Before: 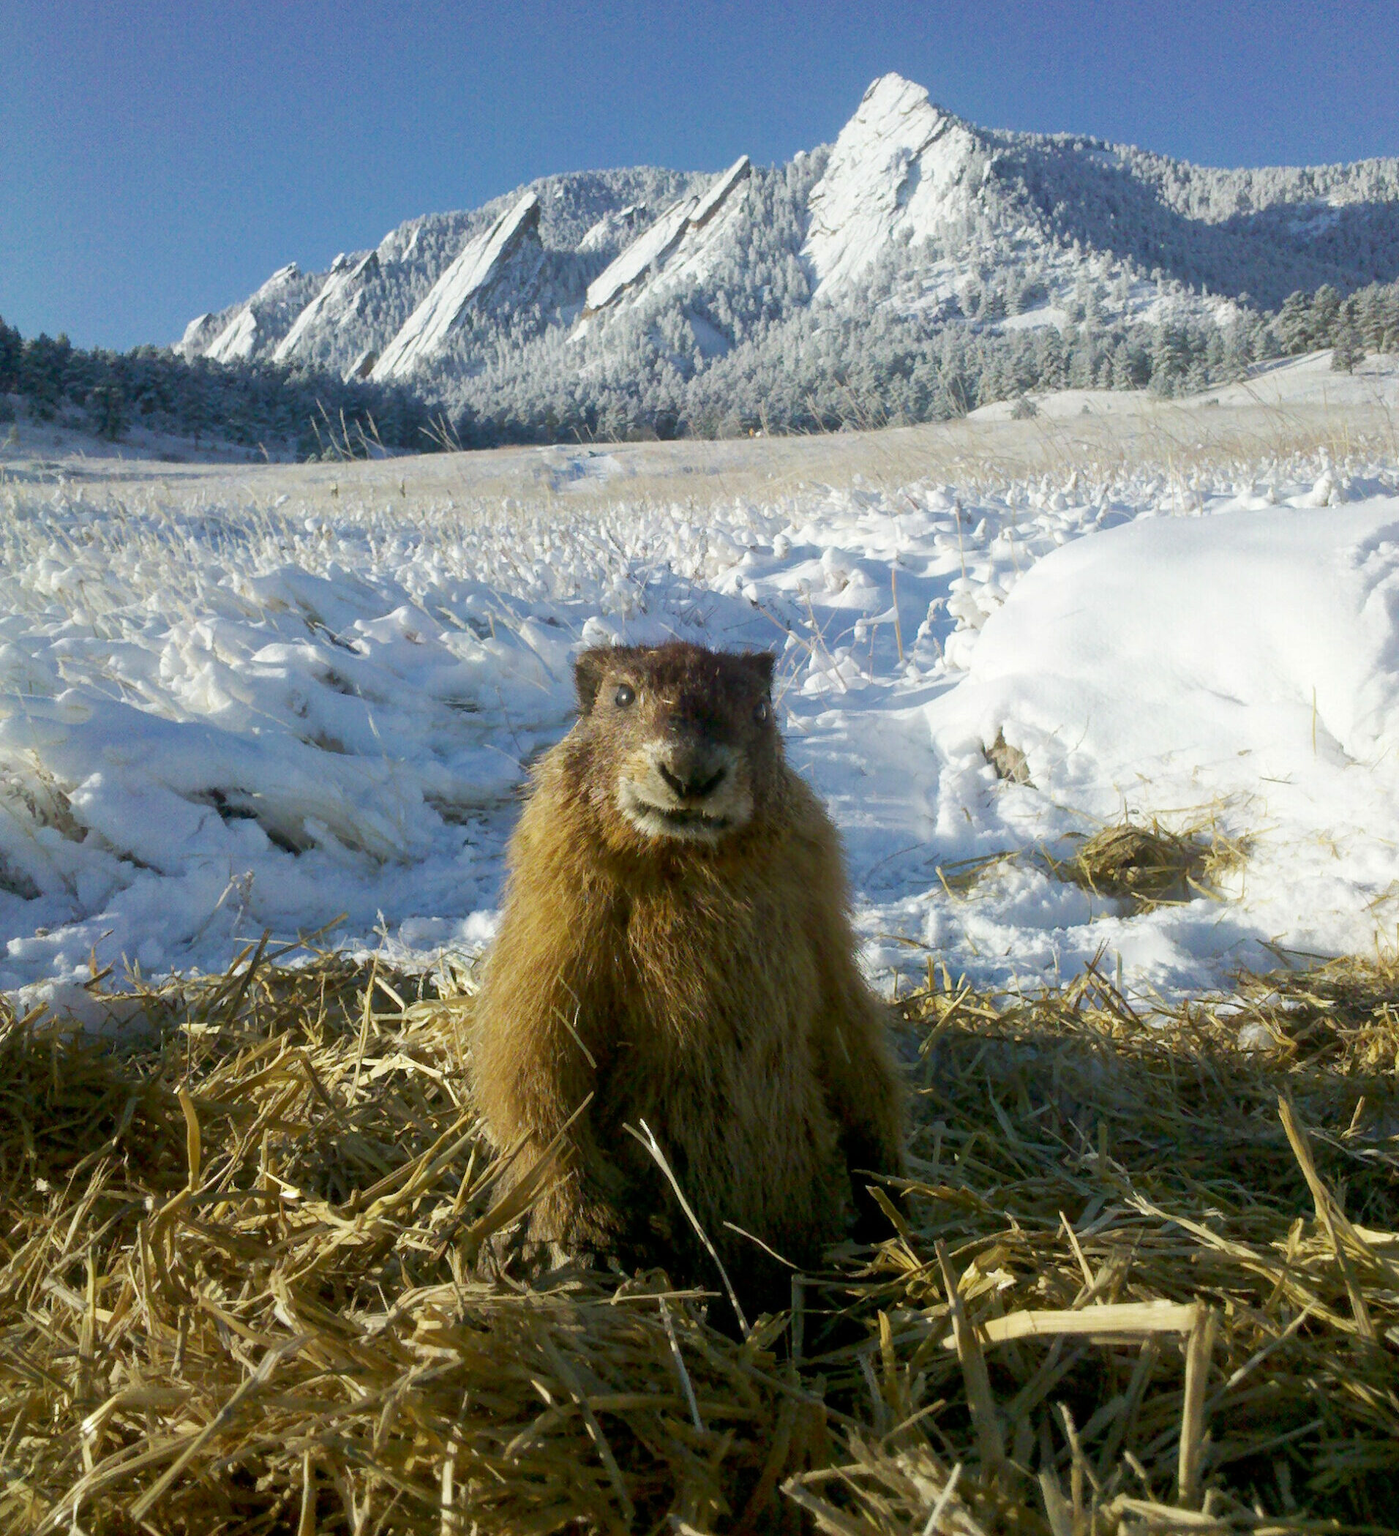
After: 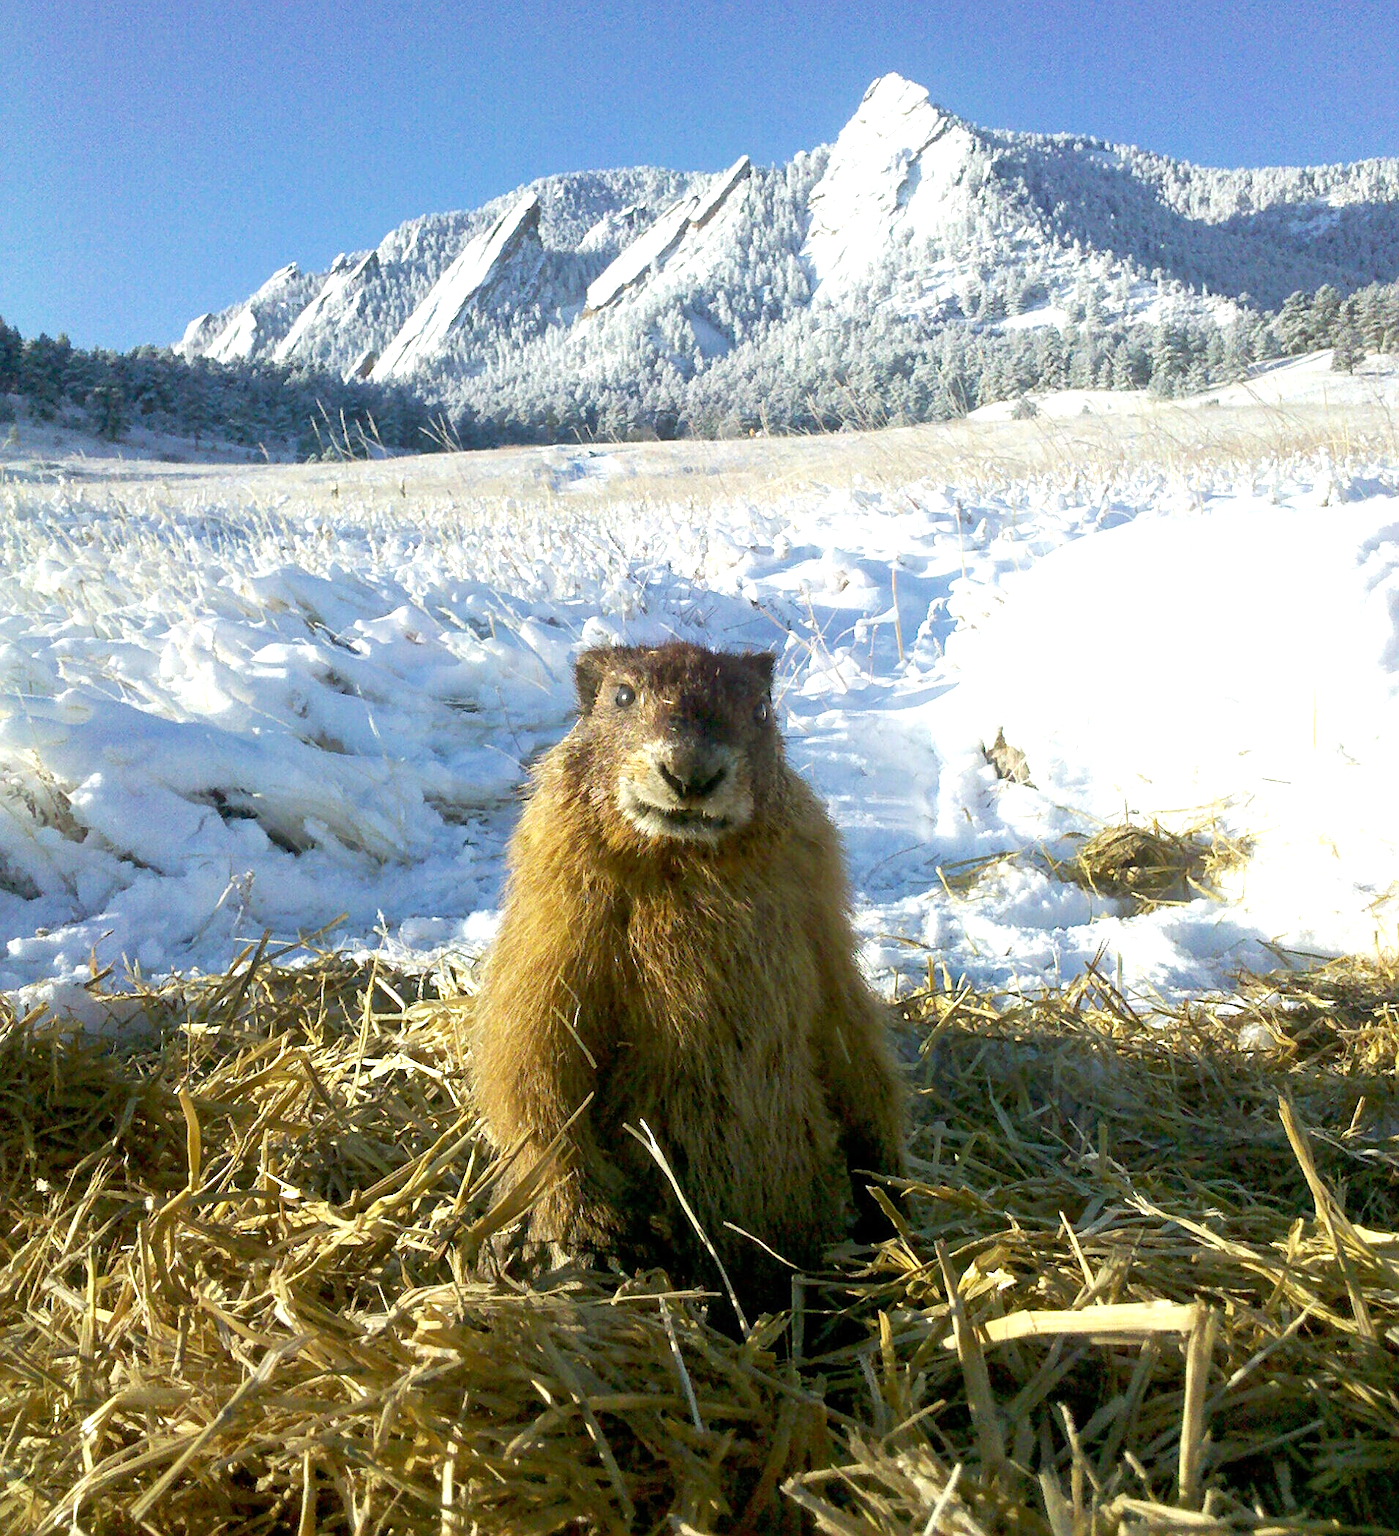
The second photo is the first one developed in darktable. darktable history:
sharpen: on, module defaults
exposure: exposure 0.74 EV, compensate highlight preservation false
